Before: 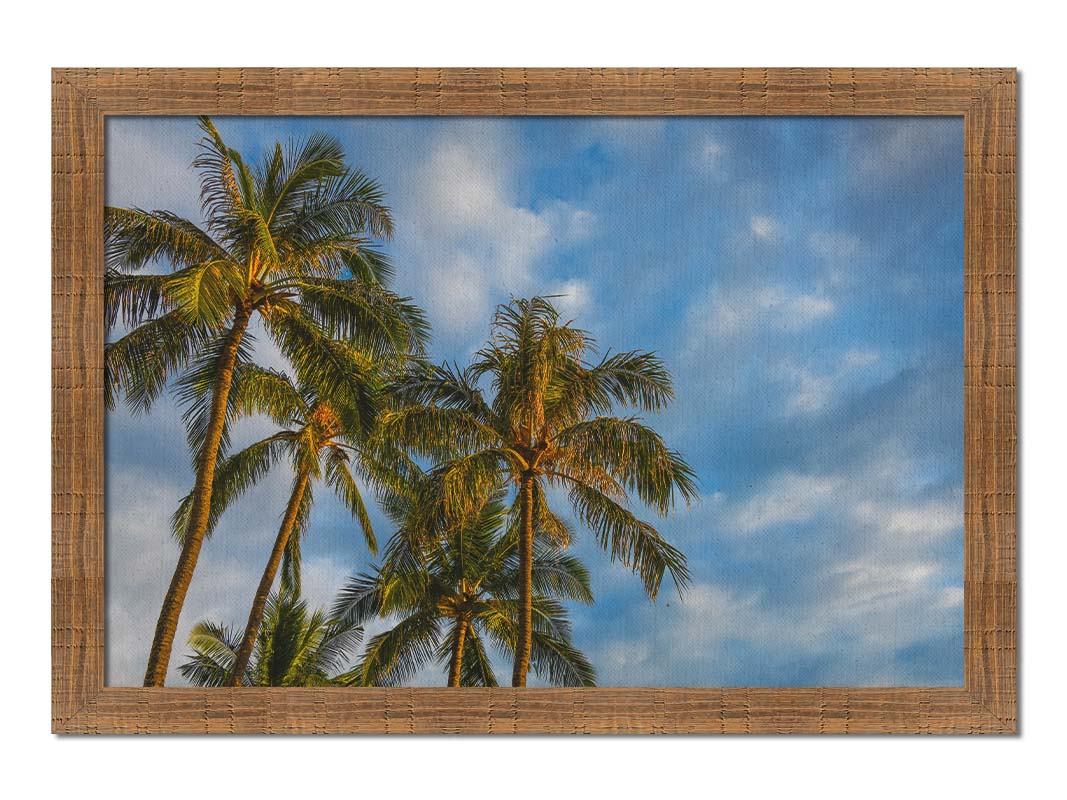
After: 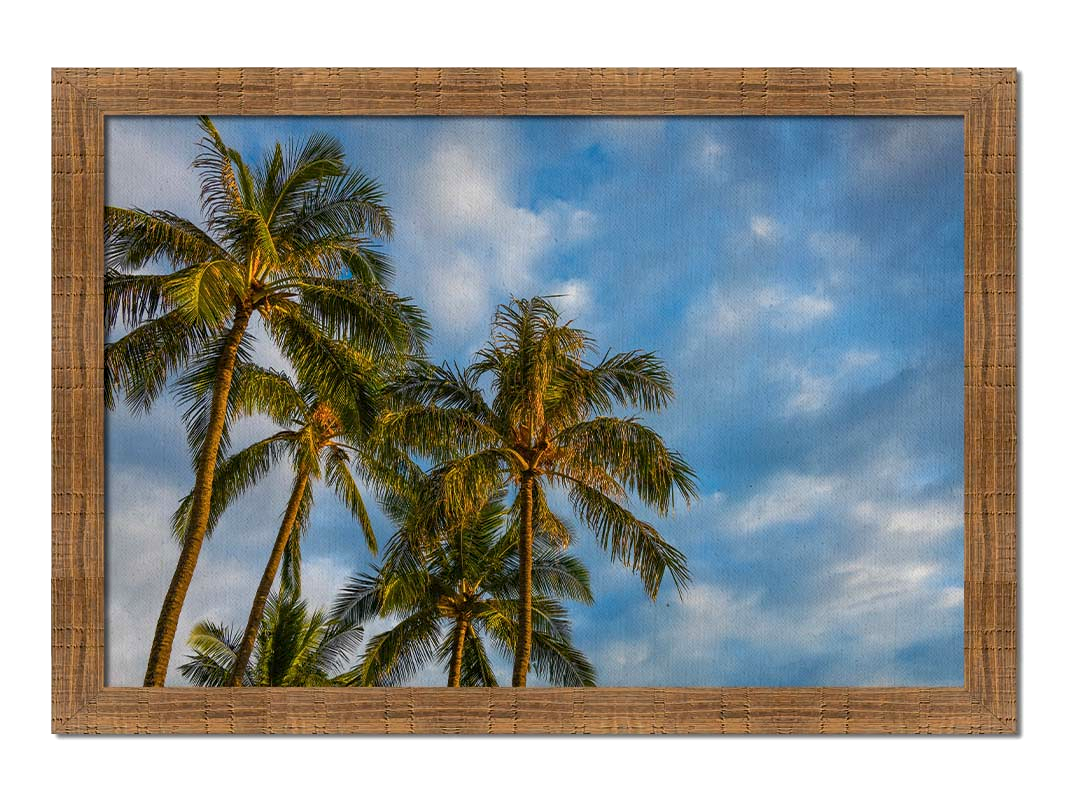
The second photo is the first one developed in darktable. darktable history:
color balance rgb: global offset › luminance -1.03%, perceptual saturation grading › global saturation -12.08%, global vibrance 30.348%, contrast 9.702%
